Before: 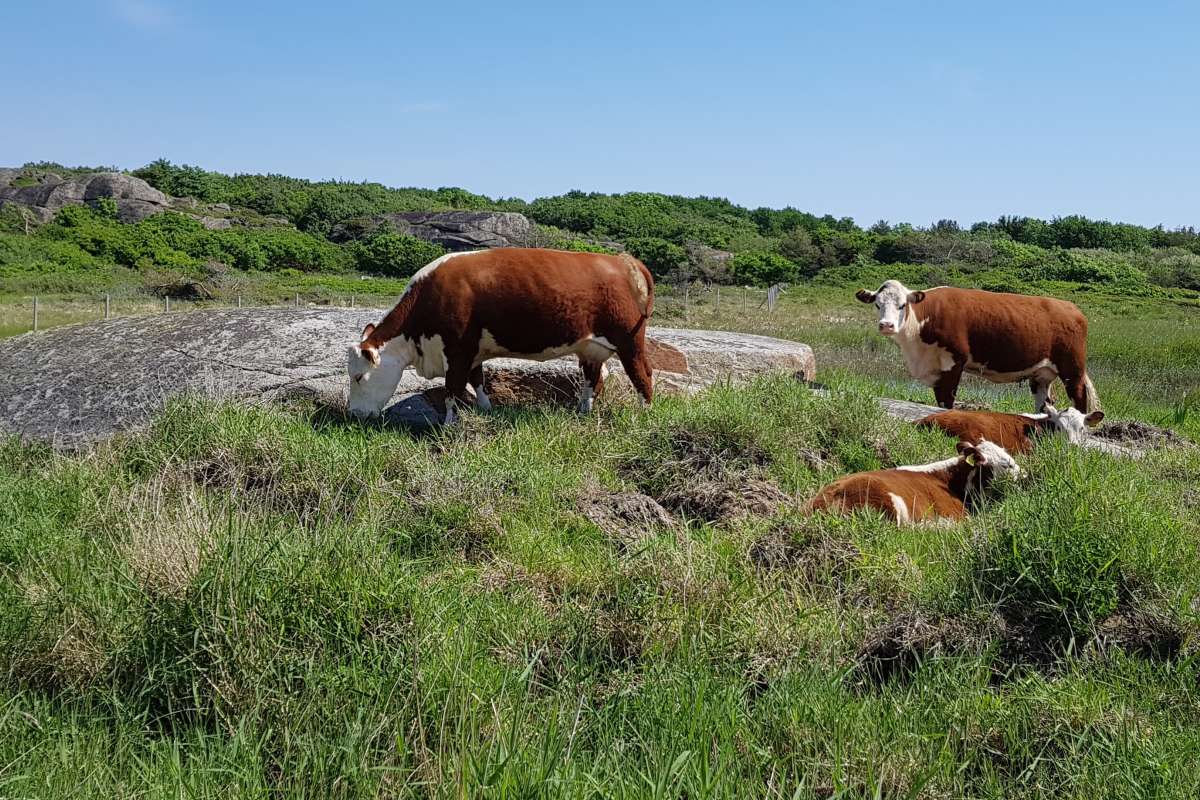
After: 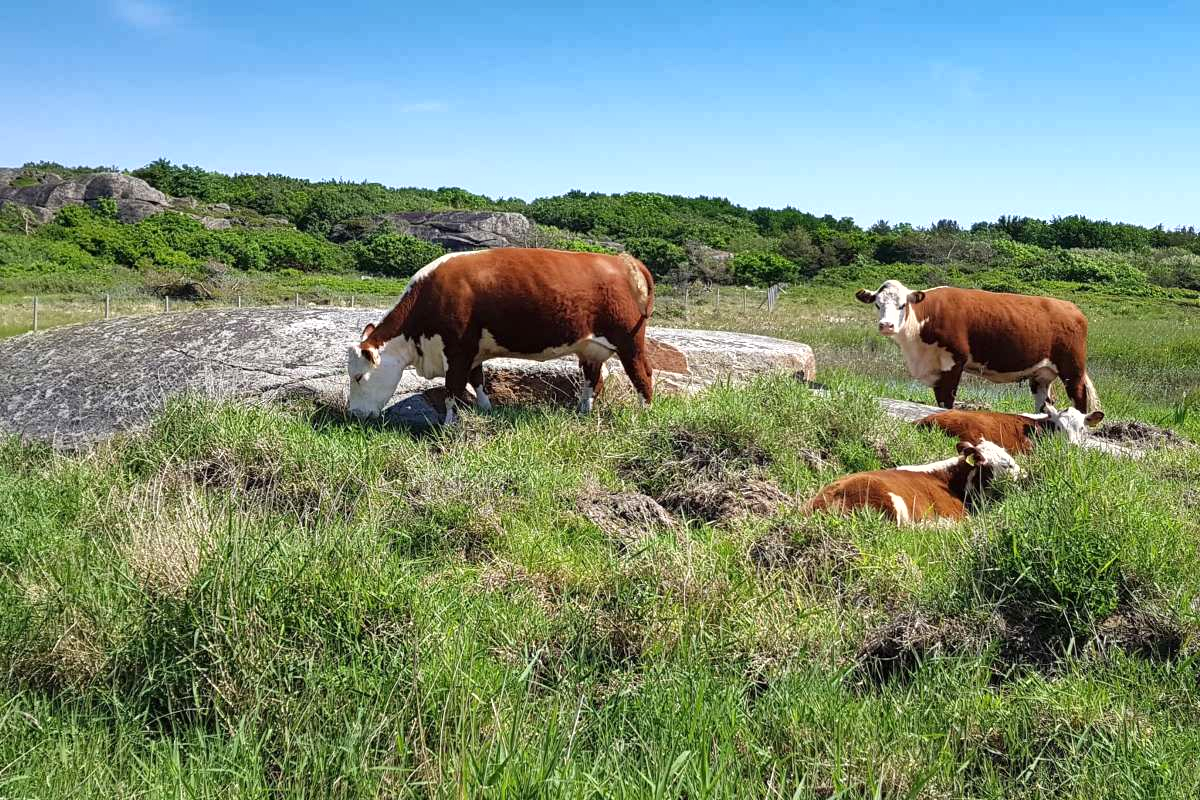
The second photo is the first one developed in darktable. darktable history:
shadows and highlights: radius 100.38, shadows 50.58, highlights -65.65, soften with gaussian
exposure: exposure 0.601 EV, compensate exposure bias true, compensate highlight preservation false
